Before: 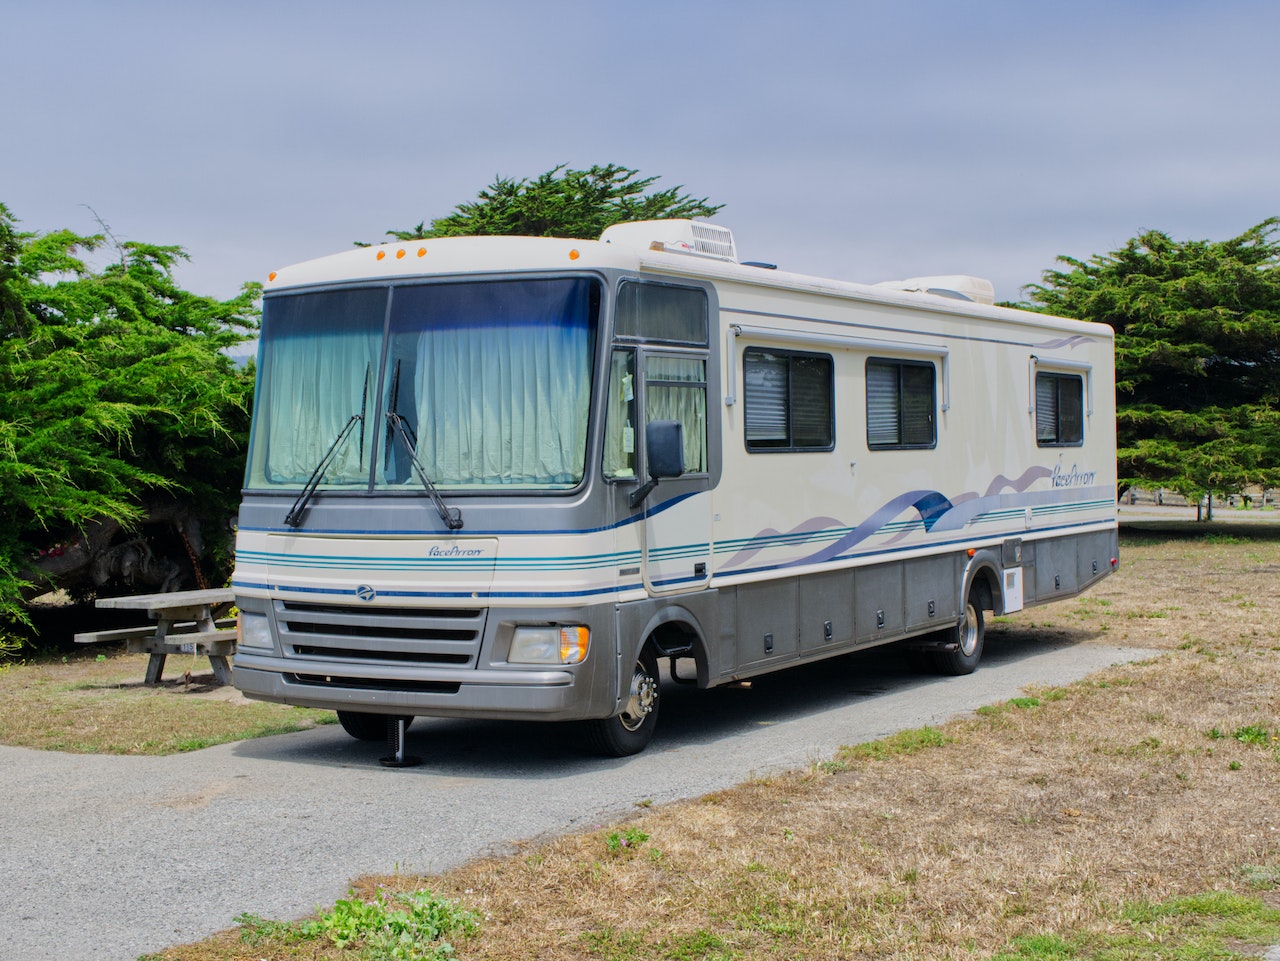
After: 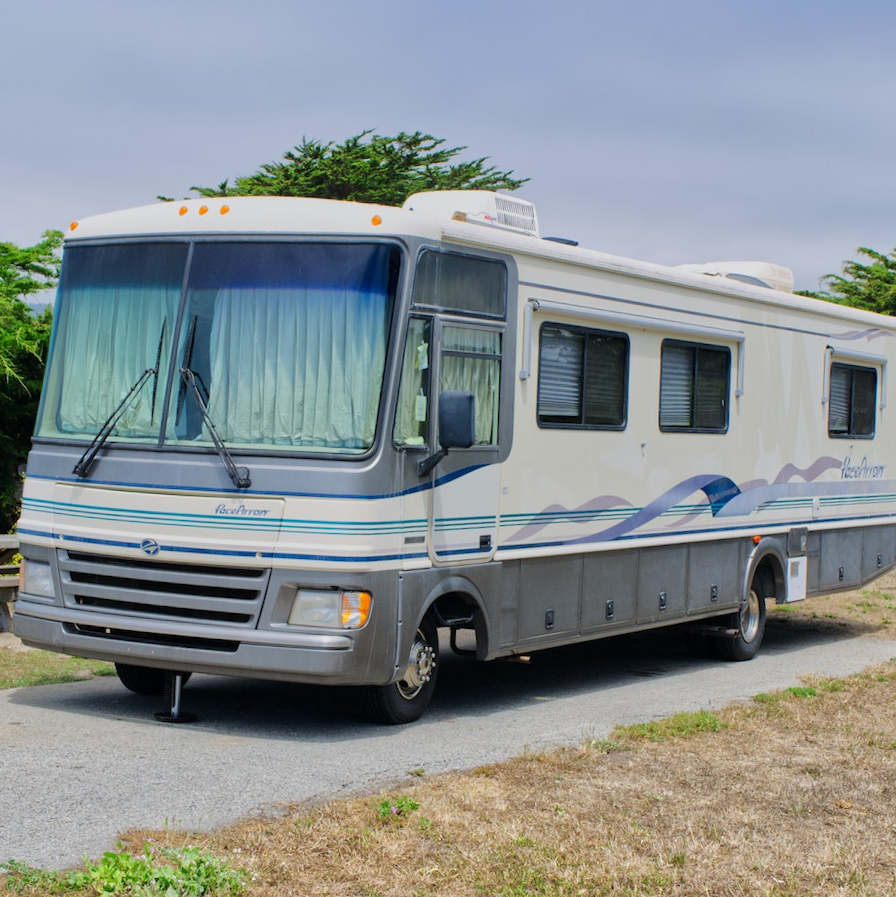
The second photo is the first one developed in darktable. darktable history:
crop and rotate: angle -3.1°, left 14.055%, top 0.02%, right 10.935%, bottom 0.026%
